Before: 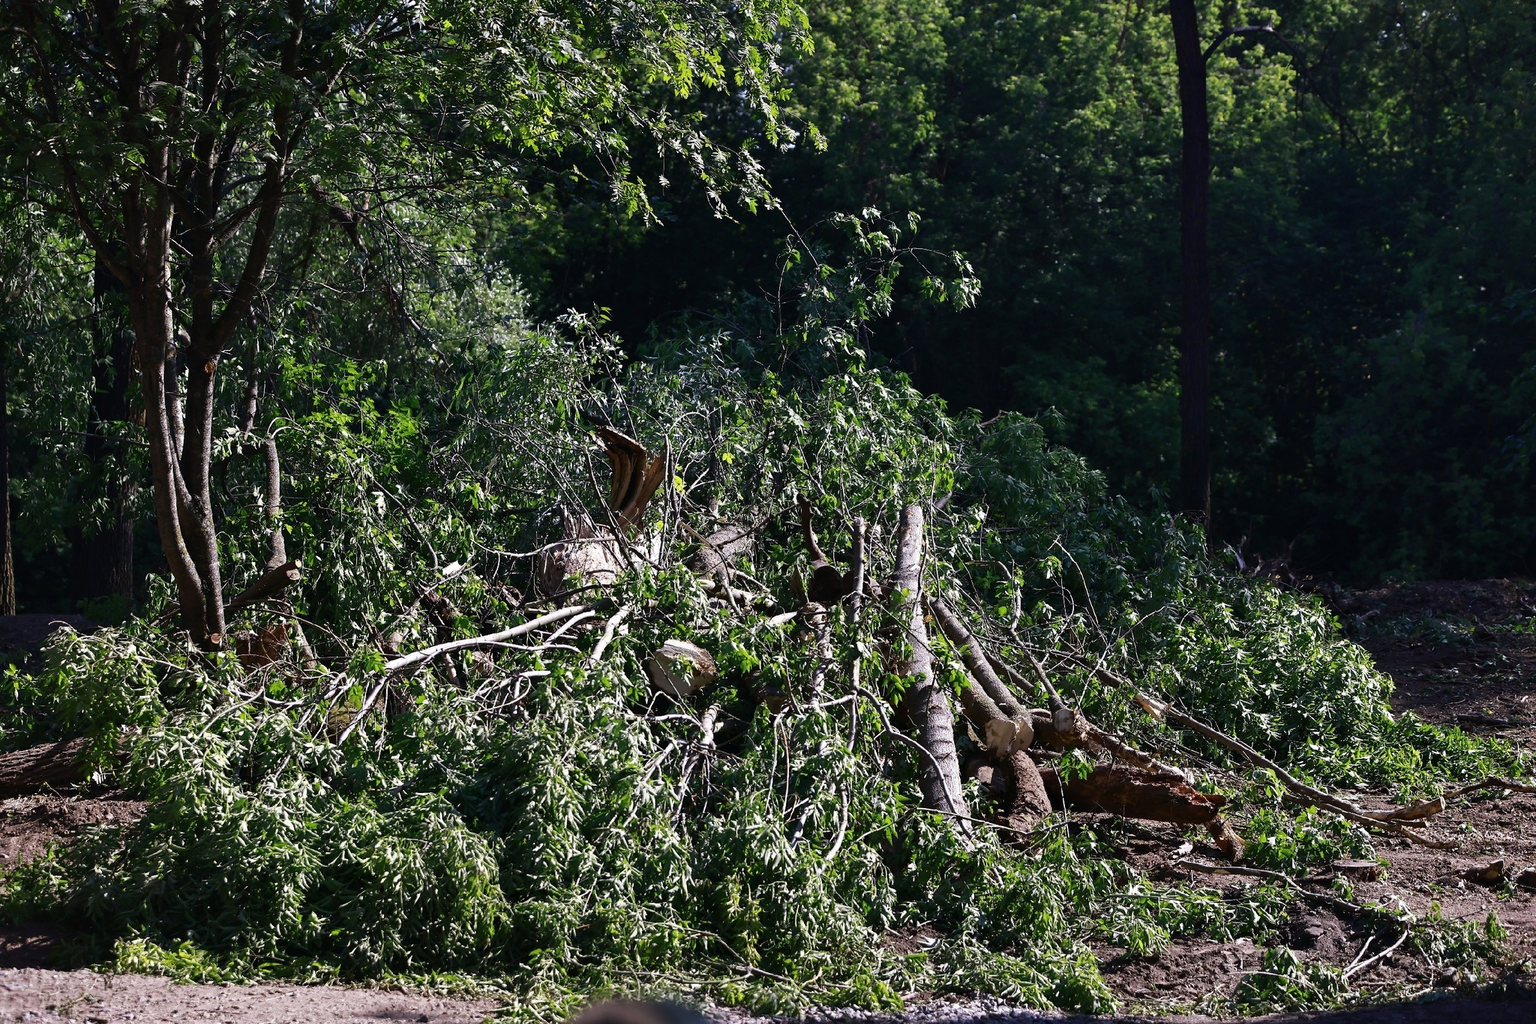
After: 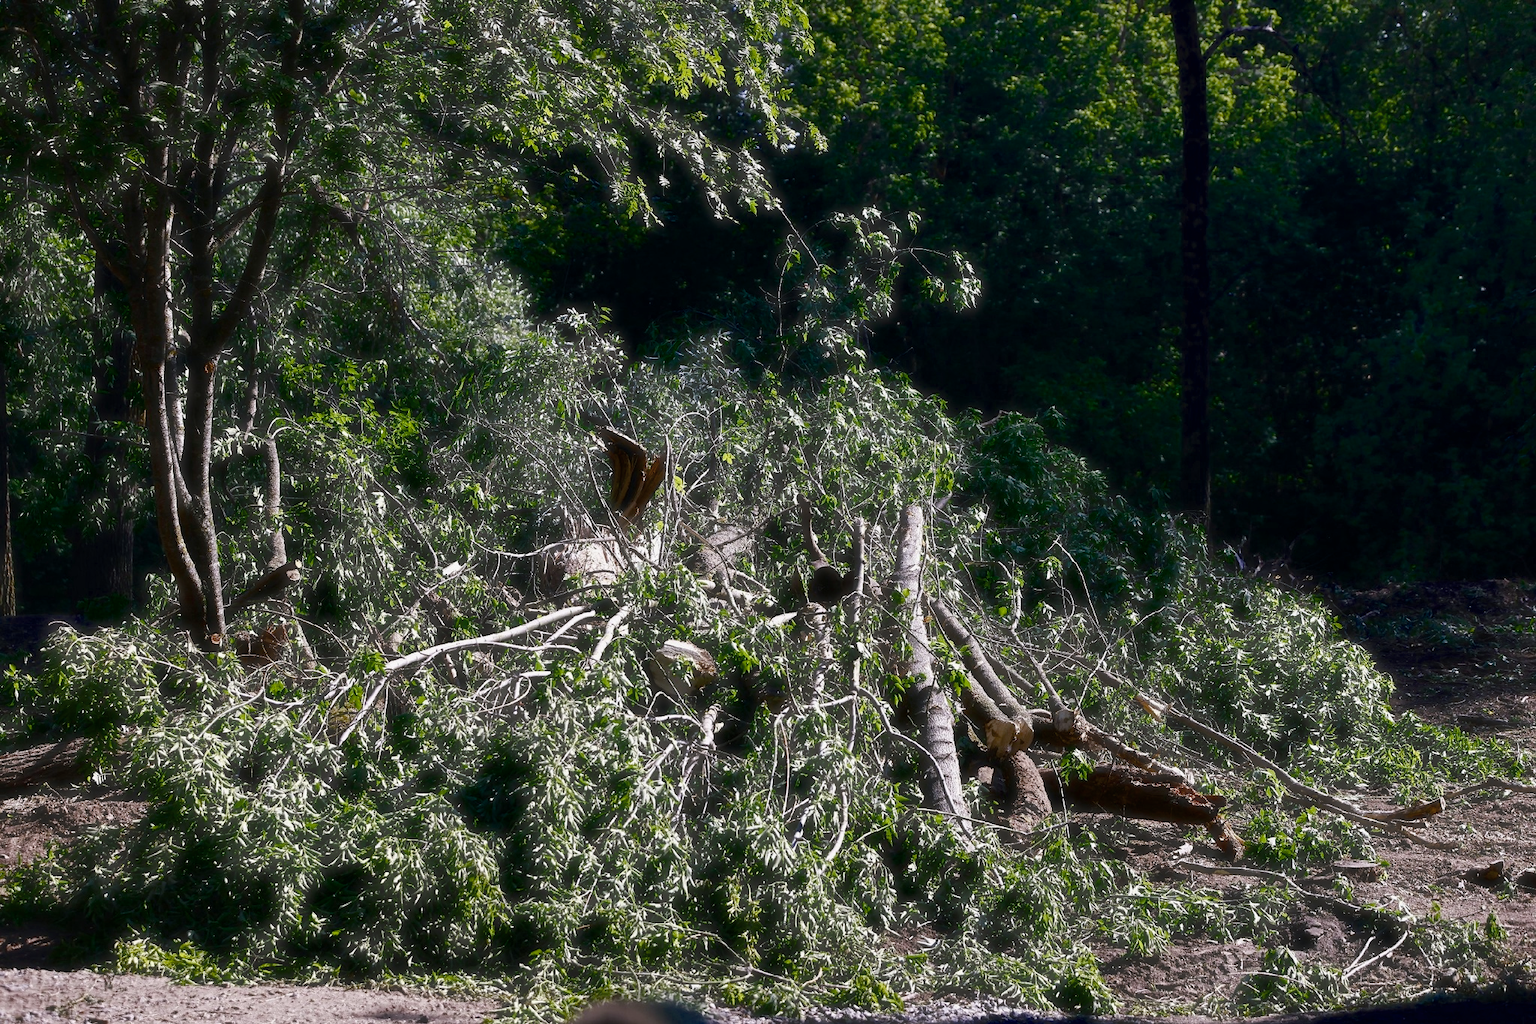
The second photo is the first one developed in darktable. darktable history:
color zones: curves: ch0 [(0, 0.5) (0.143, 0.5) (0.286, 0.5) (0.429, 0.5) (0.571, 0.5) (0.714, 0.476) (0.857, 0.5) (1, 0.5)]; ch2 [(0, 0.5) (0.143, 0.5) (0.286, 0.5) (0.429, 0.5) (0.571, 0.5) (0.714, 0.487) (0.857, 0.5) (1, 0.5)]
color balance rgb: shadows lift › chroma 2.013%, shadows lift › hue 136.36°, perceptual saturation grading › global saturation 35.083%, perceptual saturation grading › highlights -25.469%, perceptual saturation grading › shadows 50.206%, global vibrance 1.213%, saturation formula JzAzBz (2021)
contrast brightness saturation: contrast 0.06, brightness -0.008, saturation -0.25
haze removal: strength -0.081, distance 0.359, compatibility mode true, adaptive false
exposure: exposure -0.018 EV, compensate highlight preservation false
